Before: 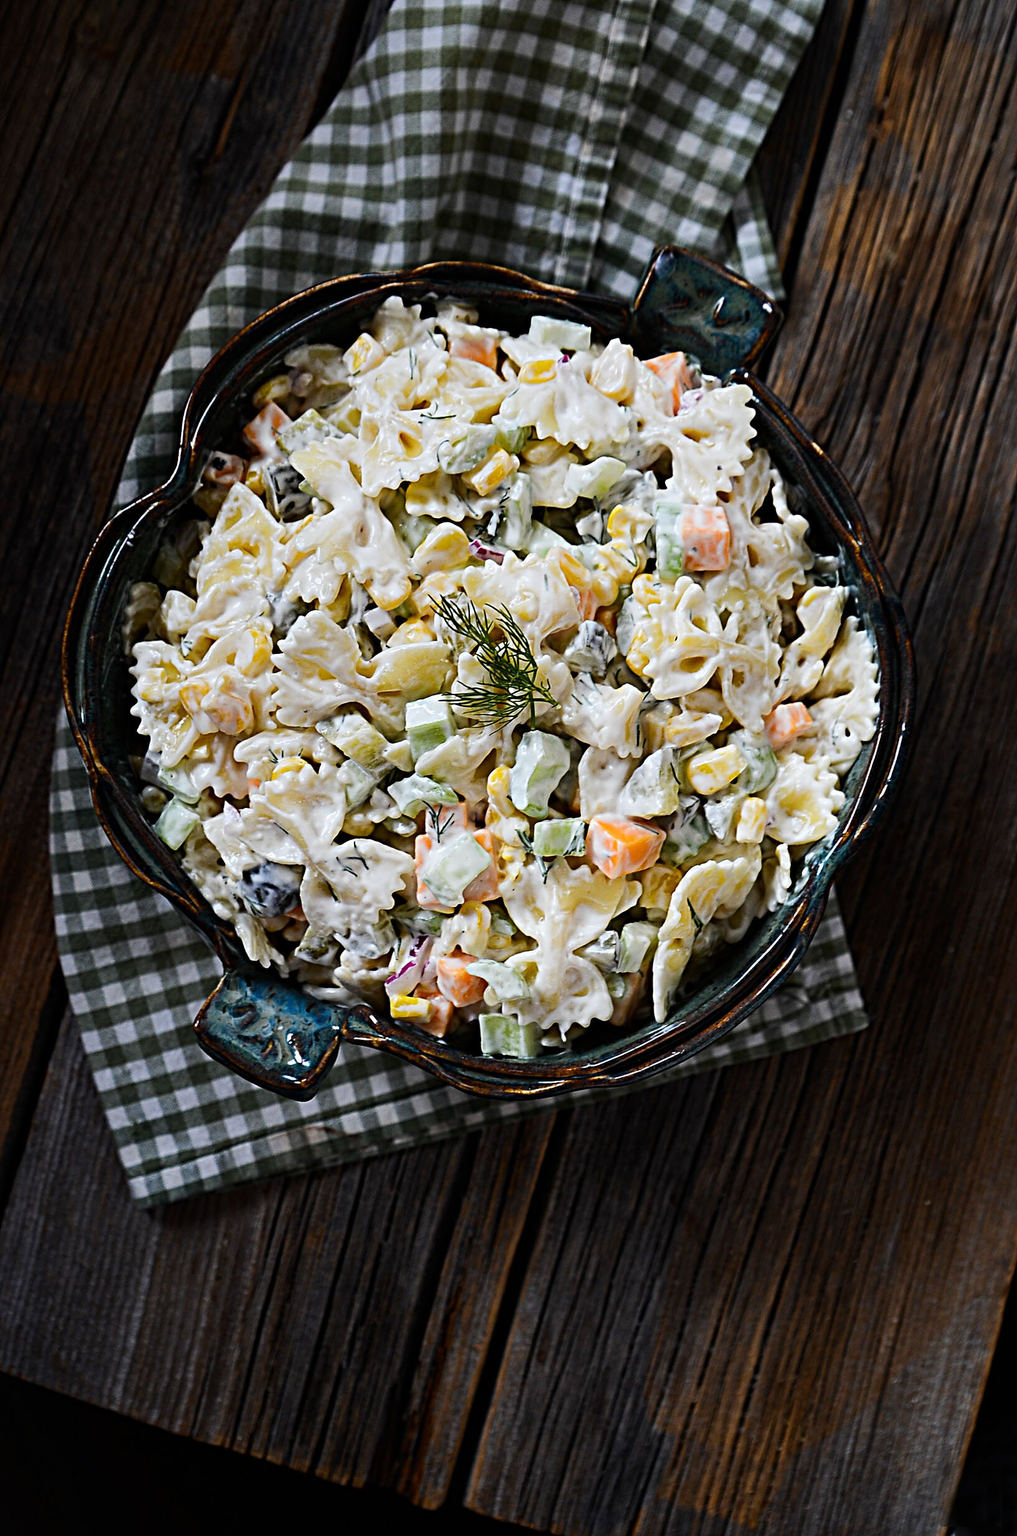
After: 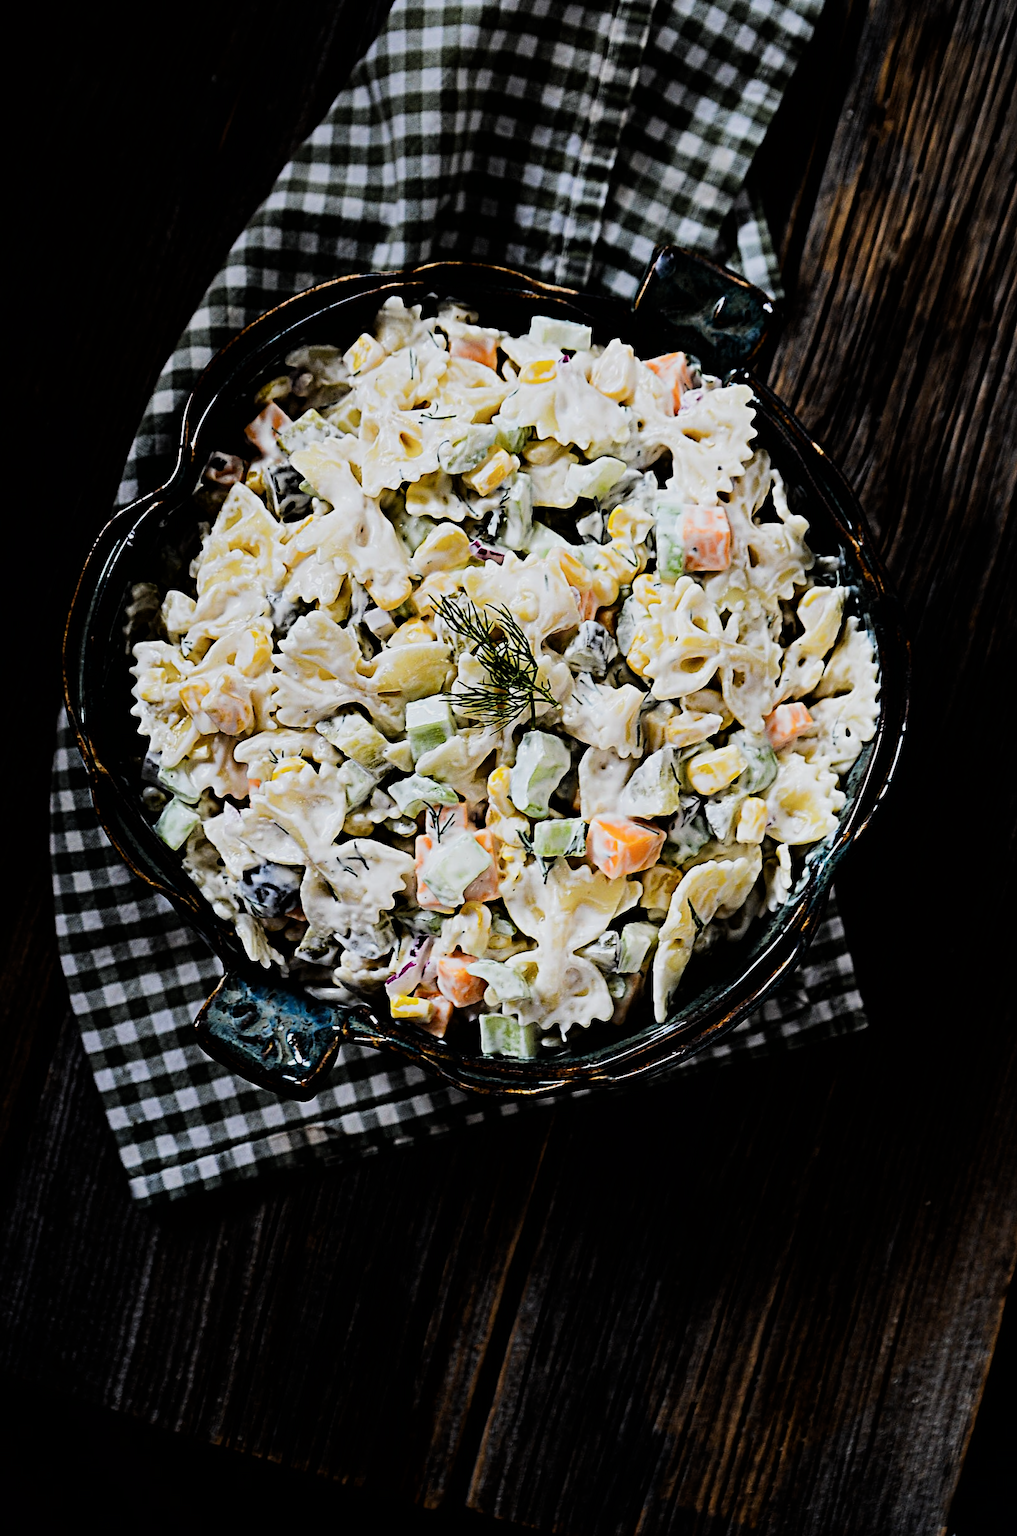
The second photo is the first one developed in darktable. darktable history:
filmic rgb: black relative exposure -5.11 EV, white relative exposure 3.96 EV, hardness 2.88, contrast 1.403, highlights saturation mix -20.29%
